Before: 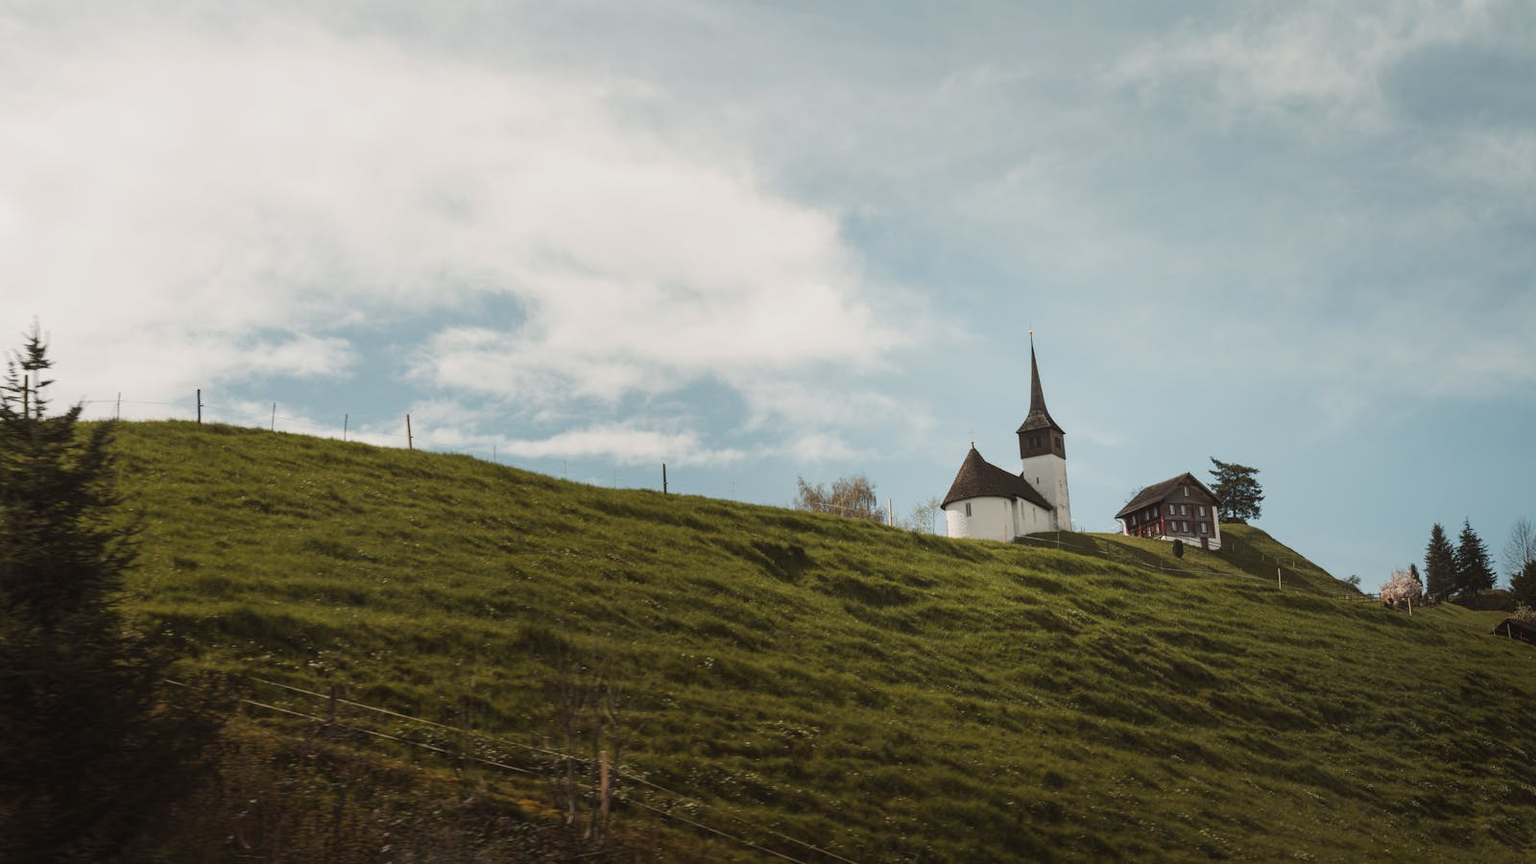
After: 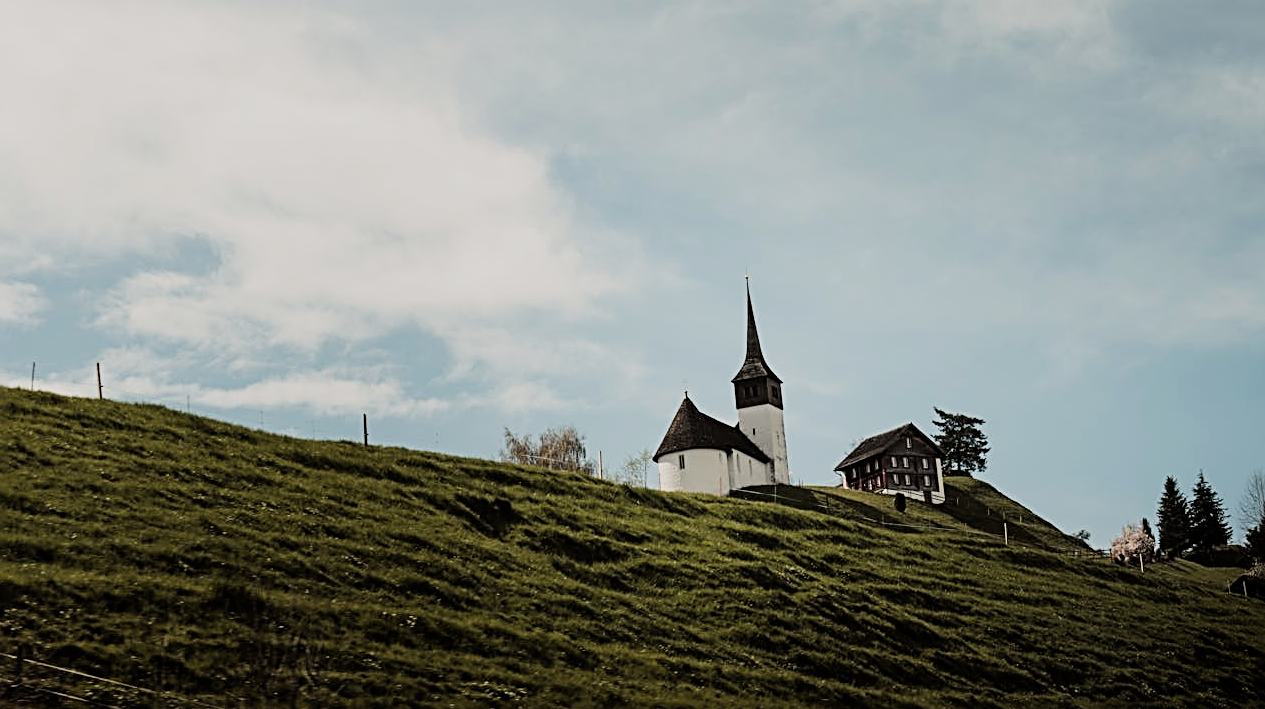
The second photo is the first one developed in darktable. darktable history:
filmic rgb: black relative exposure -5.15 EV, white relative exposure 3.97 EV, threshold 2.97 EV, hardness 2.89, contrast 1.297, enable highlight reconstruction true
crop and rotate: left 20.457%, top 7.745%, right 0.448%, bottom 13.431%
sharpen: radius 3.052, amount 0.763
